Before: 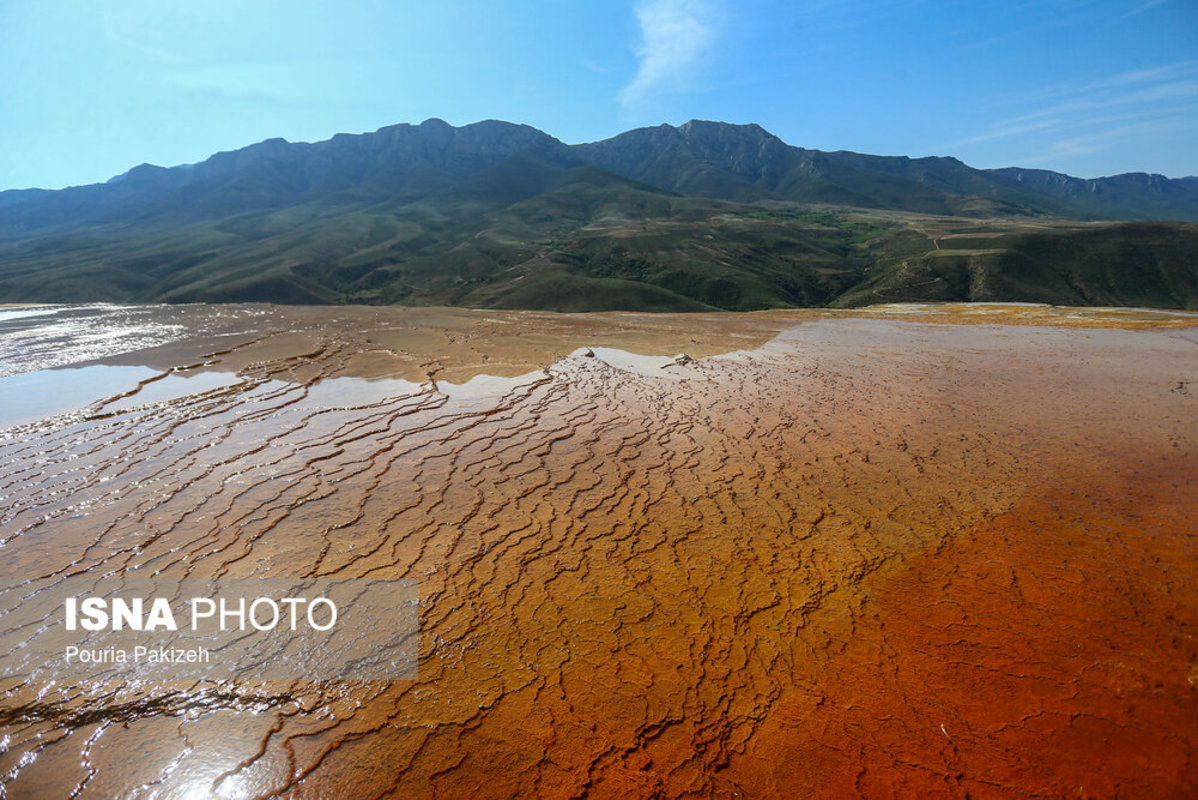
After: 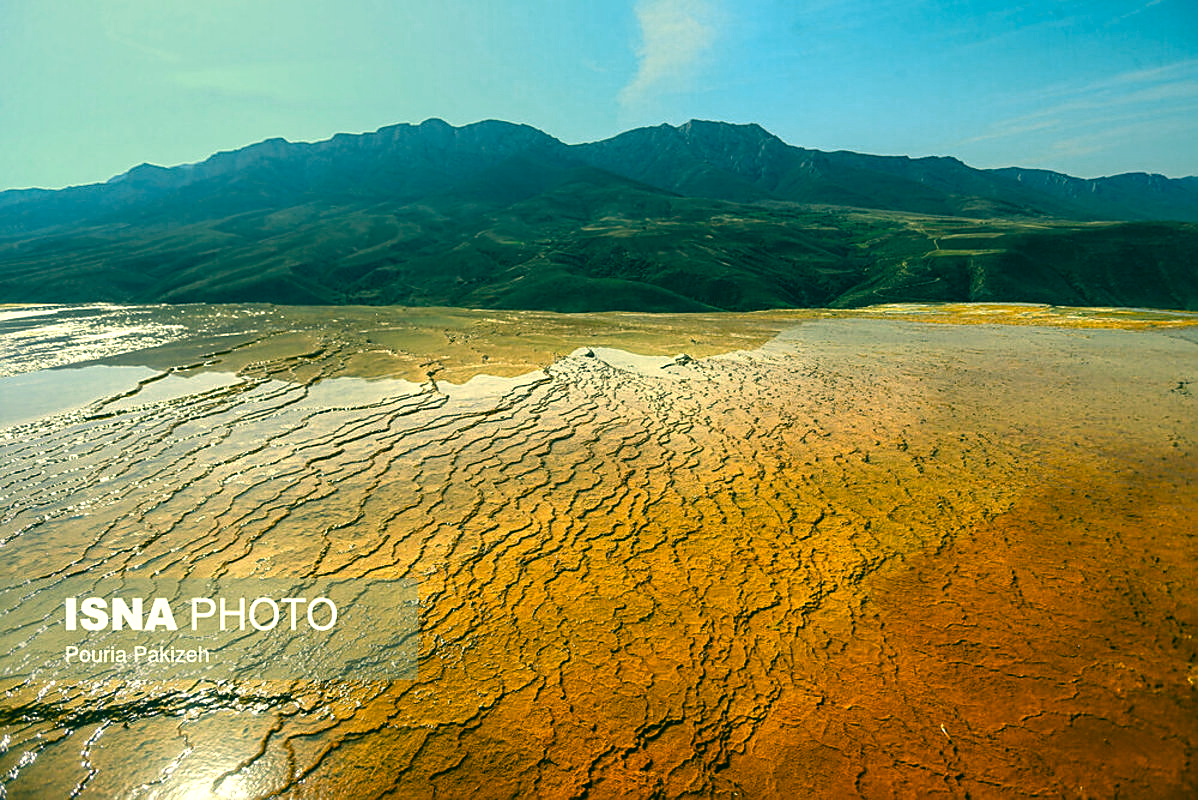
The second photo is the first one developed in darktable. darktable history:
local contrast: highlights 100%, shadows 100%, detail 120%, midtone range 0.2
color correction: highlights a* 1.83, highlights b* 34.02, shadows a* -36.68, shadows b* -5.48
color zones: curves: ch0 [(0.018, 0.548) (0.224, 0.64) (0.425, 0.447) (0.675, 0.575) (0.732, 0.579)]; ch1 [(0.066, 0.487) (0.25, 0.5) (0.404, 0.43) (0.75, 0.421) (0.956, 0.421)]; ch2 [(0.044, 0.561) (0.215, 0.465) (0.399, 0.544) (0.465, 0.548) (0.614, 0.447) (0.724, 0.43) (0.882, 0.623) (0.956, 0.632)]
contrast brightness saturation: contrast 0.04, saturation 0.07
sharpen: on, module defaults
color balance rgb: perceptual saturation grading › global saturation 20%, global vibrance 20%
